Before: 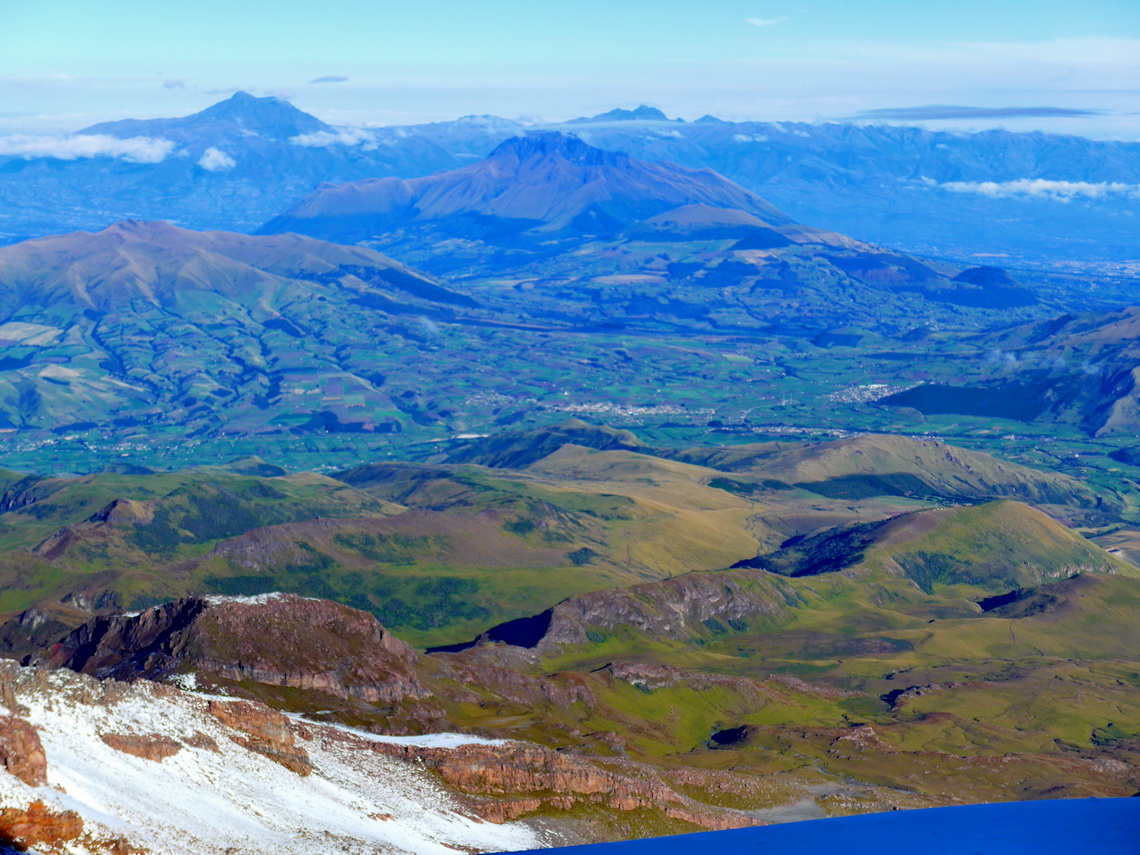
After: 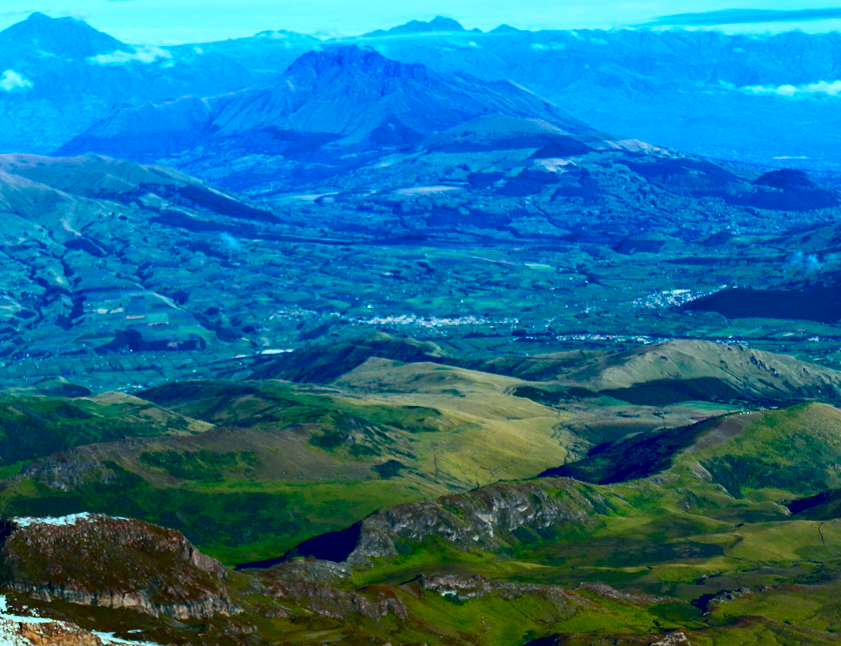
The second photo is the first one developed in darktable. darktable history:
color balance rgb: shadows lift › chroma 11.71%, shadows lift › hue 133.46°, highlights gain › chroma 4%, highlights gain › hue 200.2°, perceptual saturation grading › global saturation 18.05%
rotate and perspective: rotation -1.42°, crop left 0.016, crop right 0.984, crop top 0.035, crop bottom 0.965
crop: left 16.768%, top 8.653%, right 8.362%, bottom 12.485%
contrast brightness saturation: contrast 0.32, brightness -0.08, saturation 0.17
